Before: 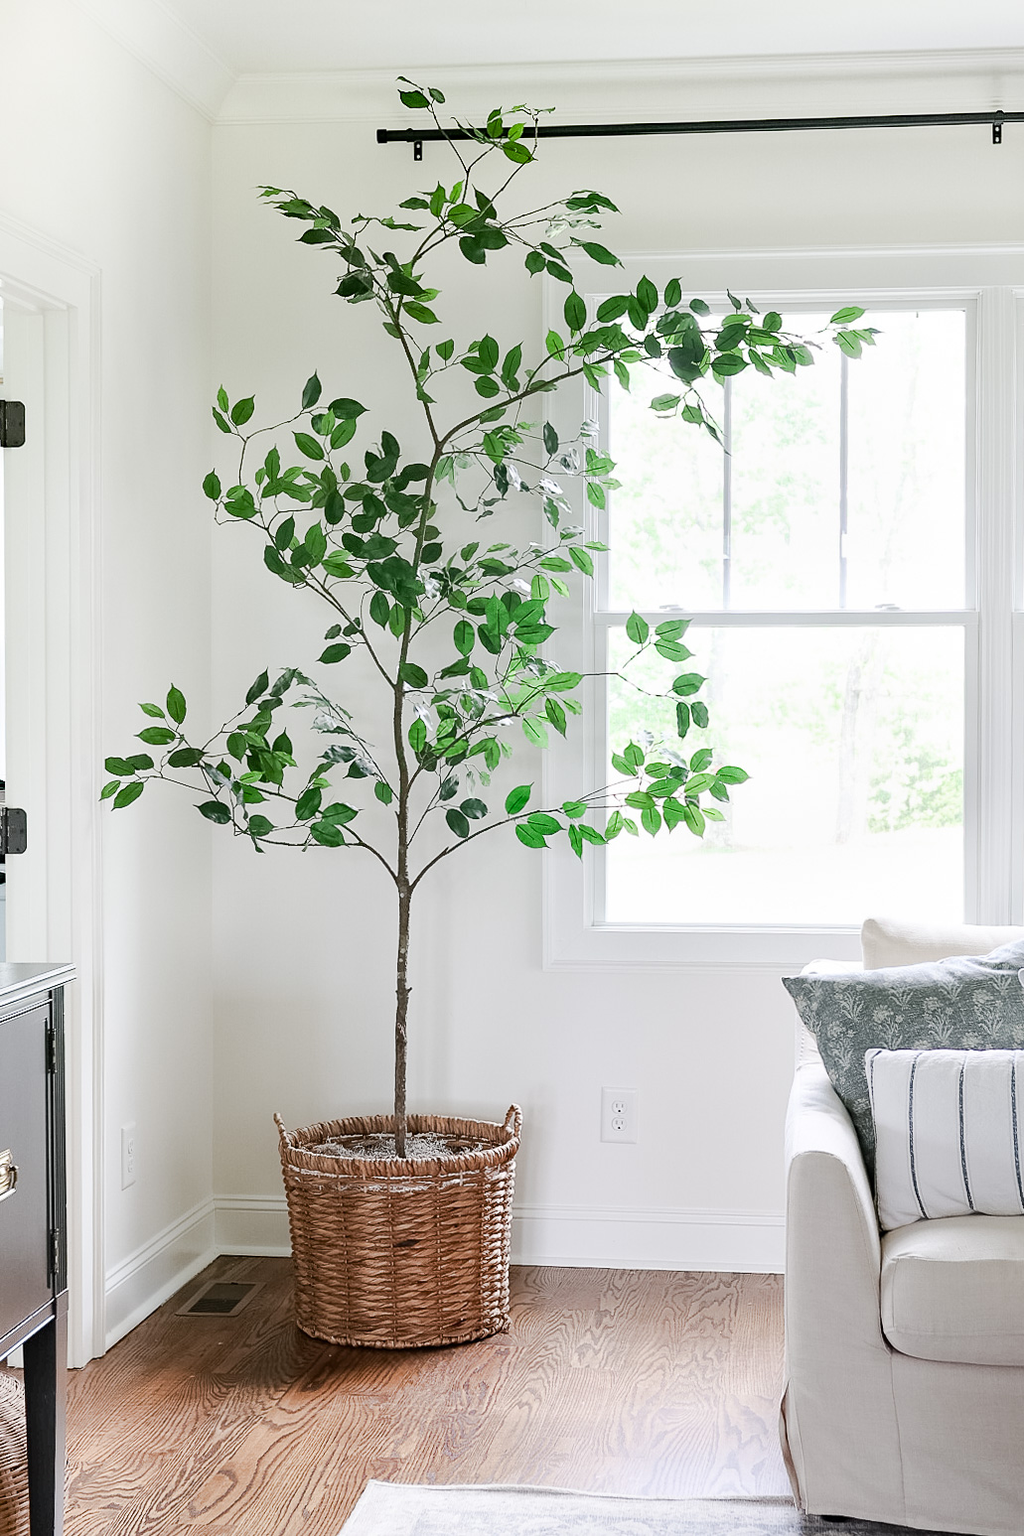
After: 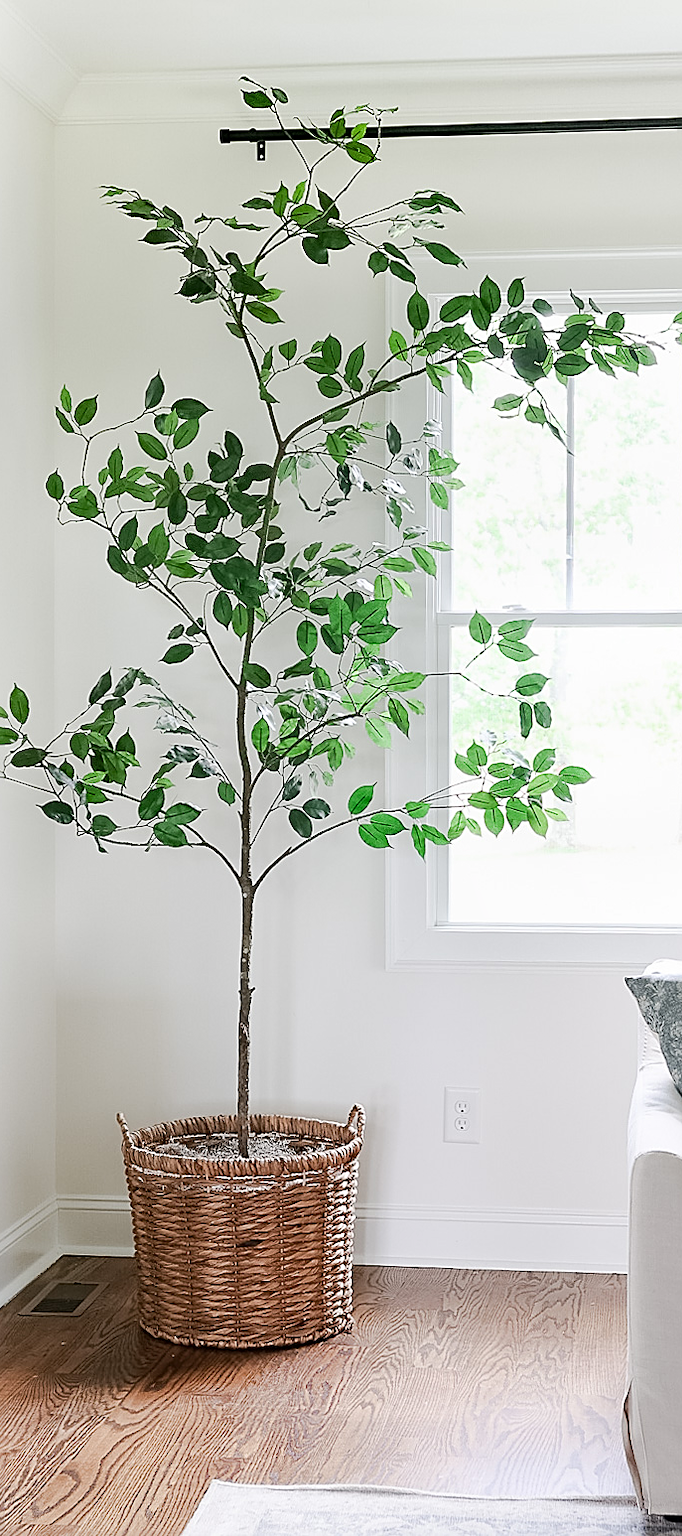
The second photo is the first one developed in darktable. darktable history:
crop: left 15.419%, right 17.914%
sharpen: on, module defaults
local contrast: mode bilateral grid, contrast 100, coarseness 100, detail 91%, midtone range 0.2
